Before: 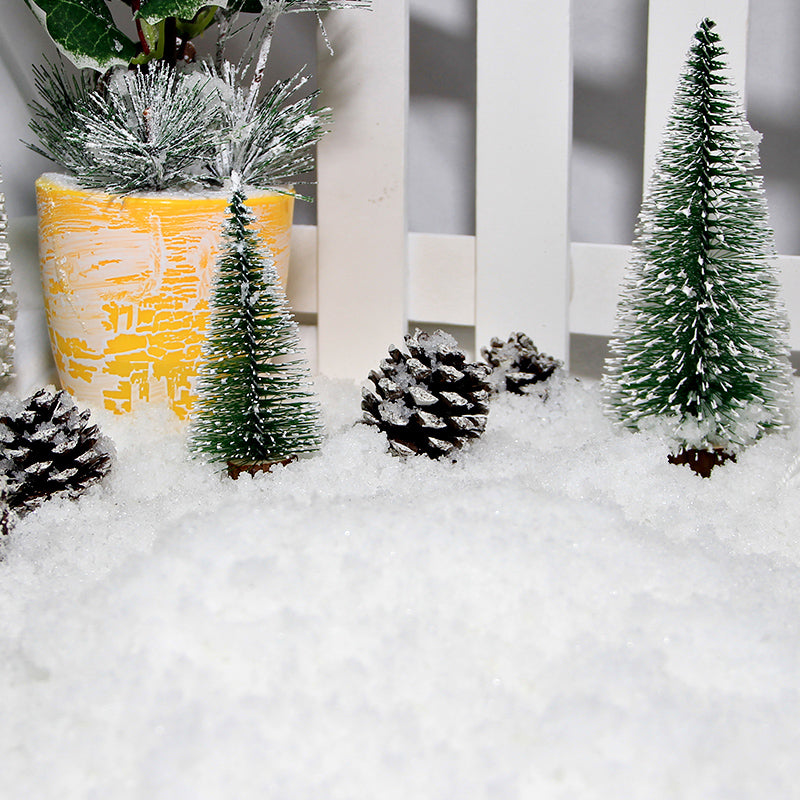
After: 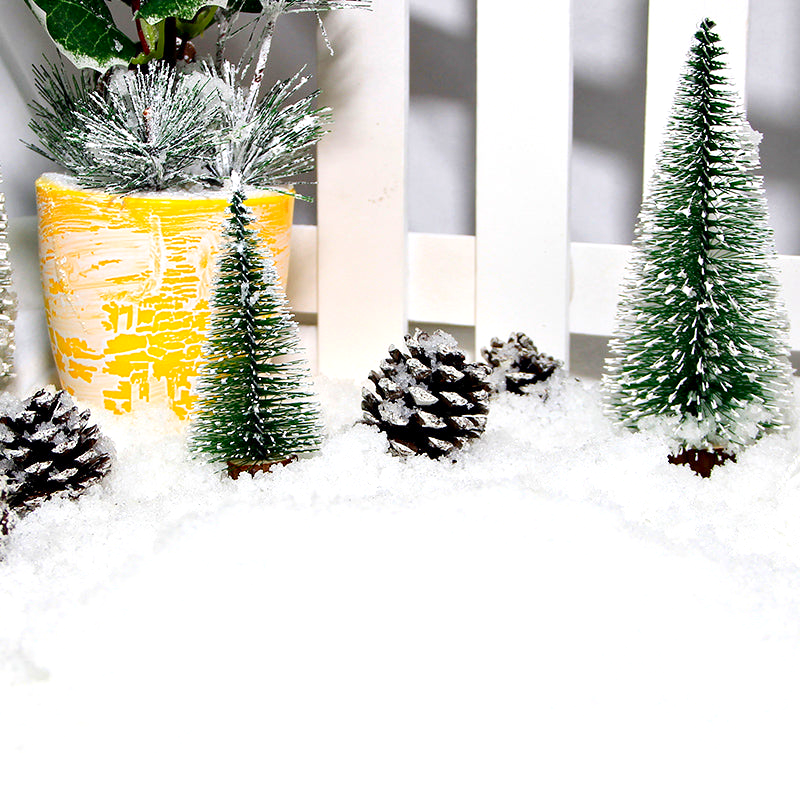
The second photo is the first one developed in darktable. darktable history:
contrast brightness saturation: contrast 0.08, saturation 0.2
exposure: black level correction 0.001, exposure 0.5 EV, compensate exposure bias true, compensate highlight preservation false
